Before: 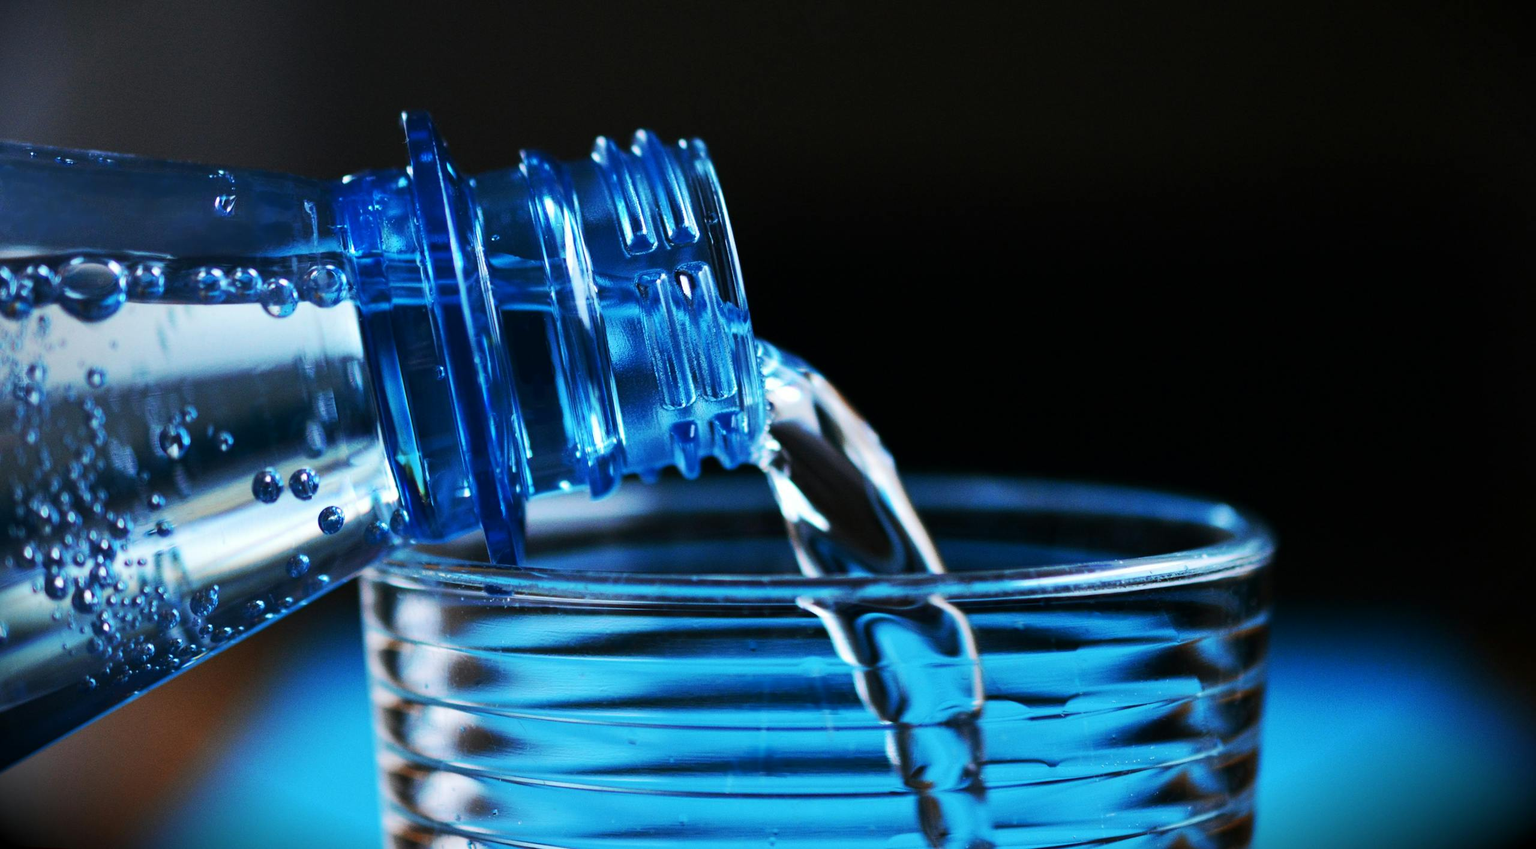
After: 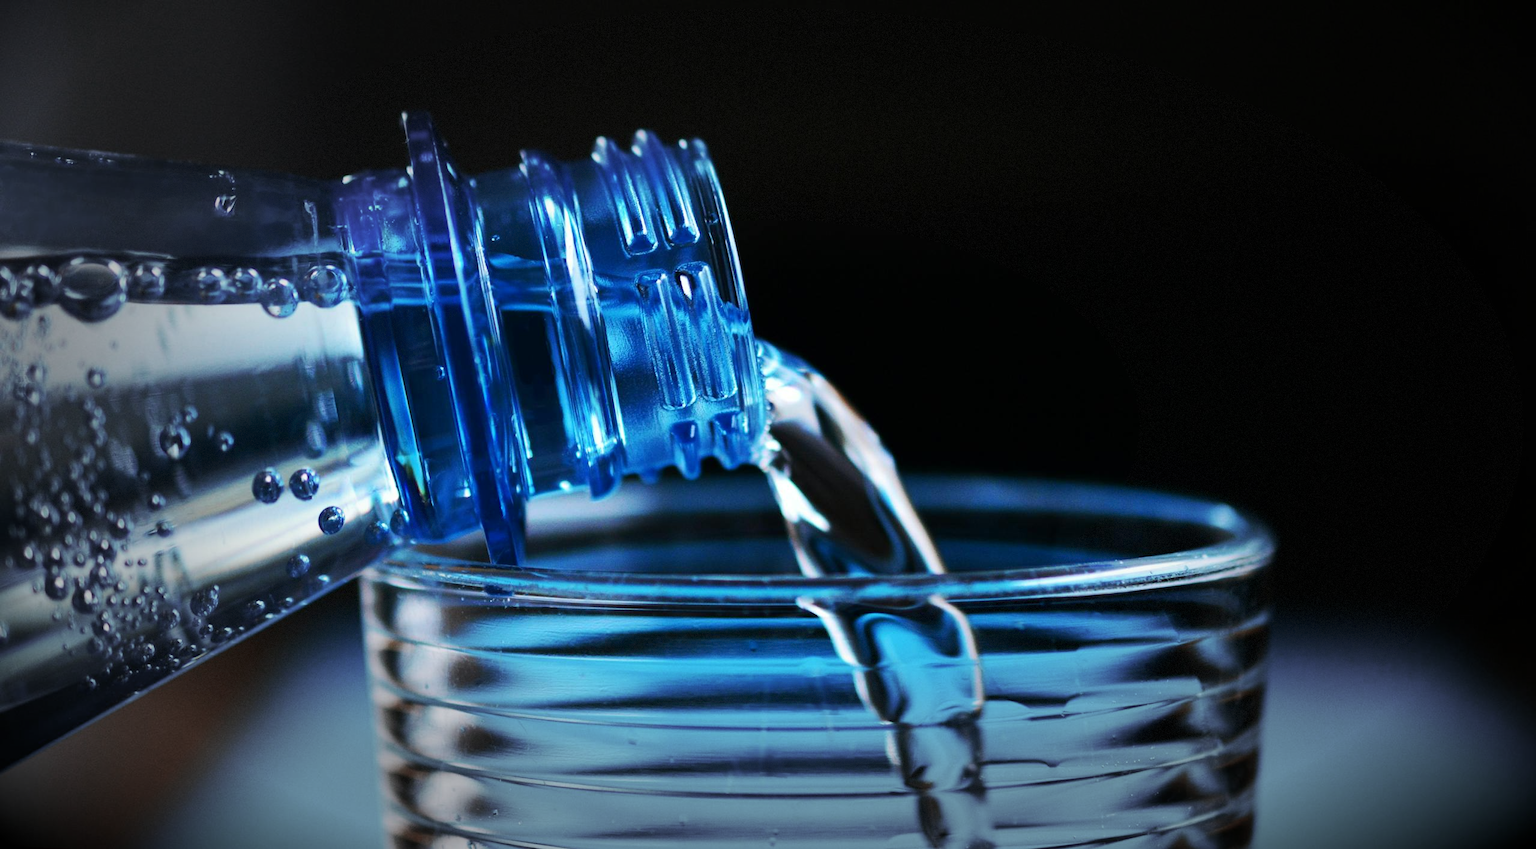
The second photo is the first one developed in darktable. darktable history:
vignetting: fall-off start 48.29%, automatic ratio true, width/height ratio 1.296, dithering 8-bit output, unbound false
